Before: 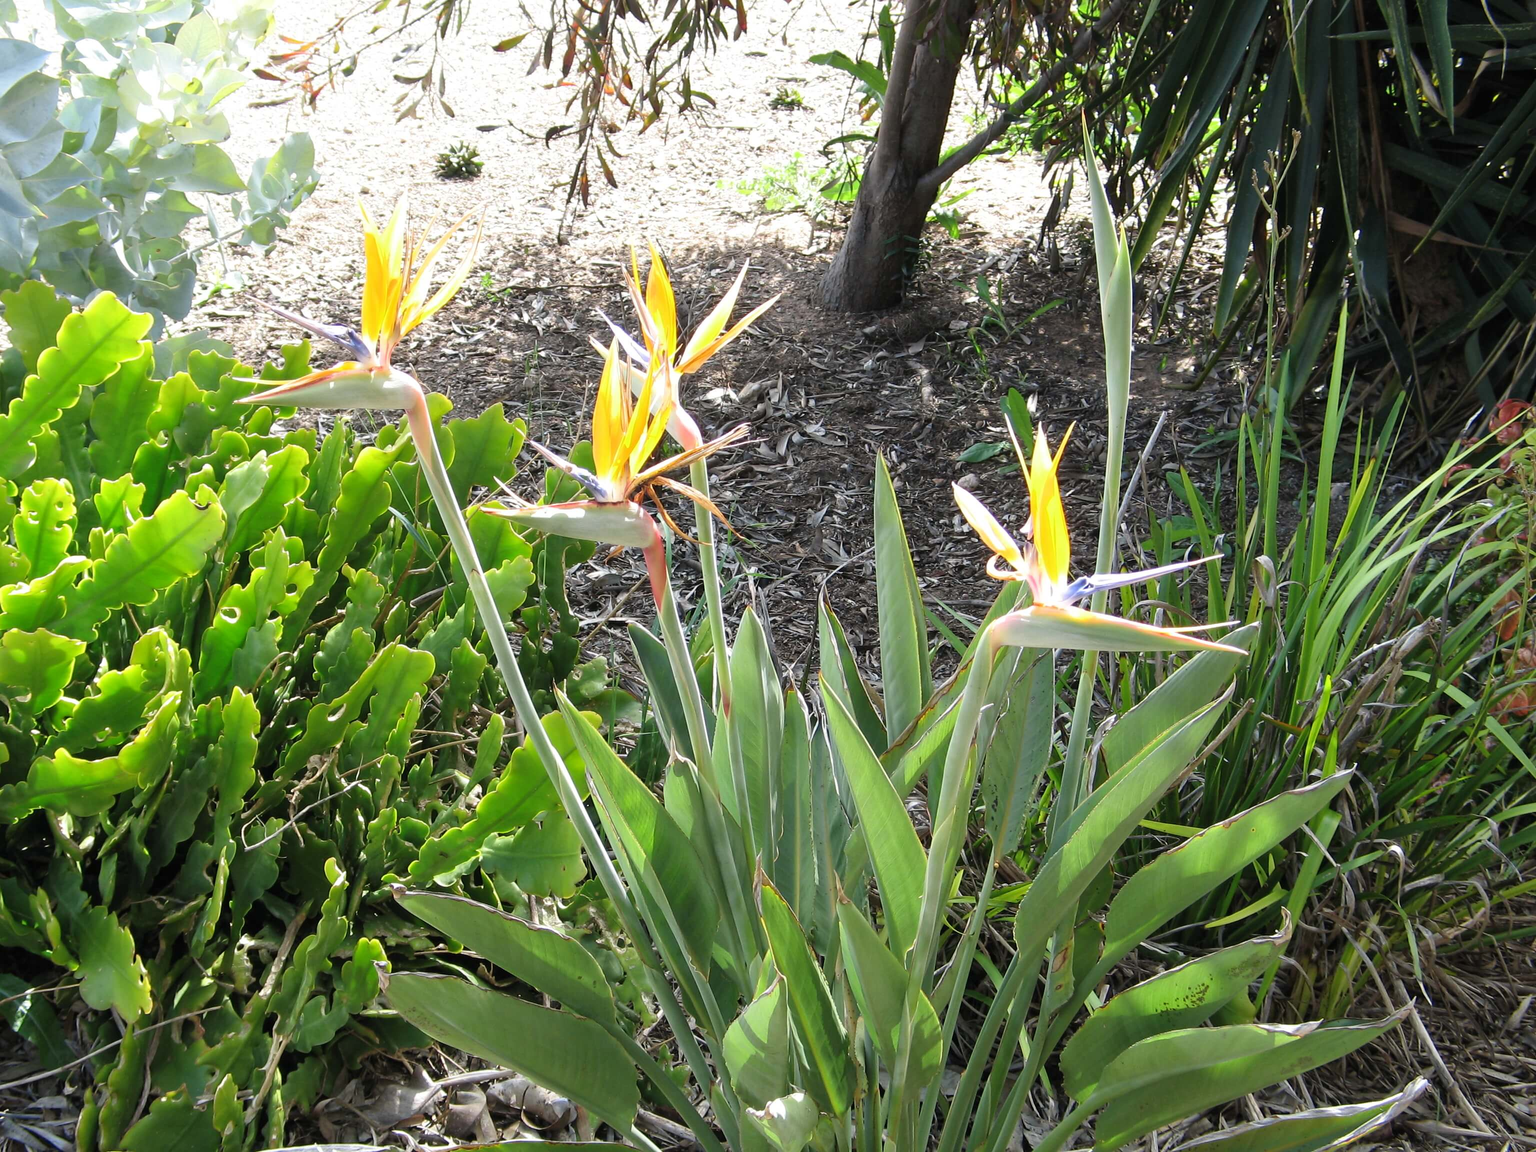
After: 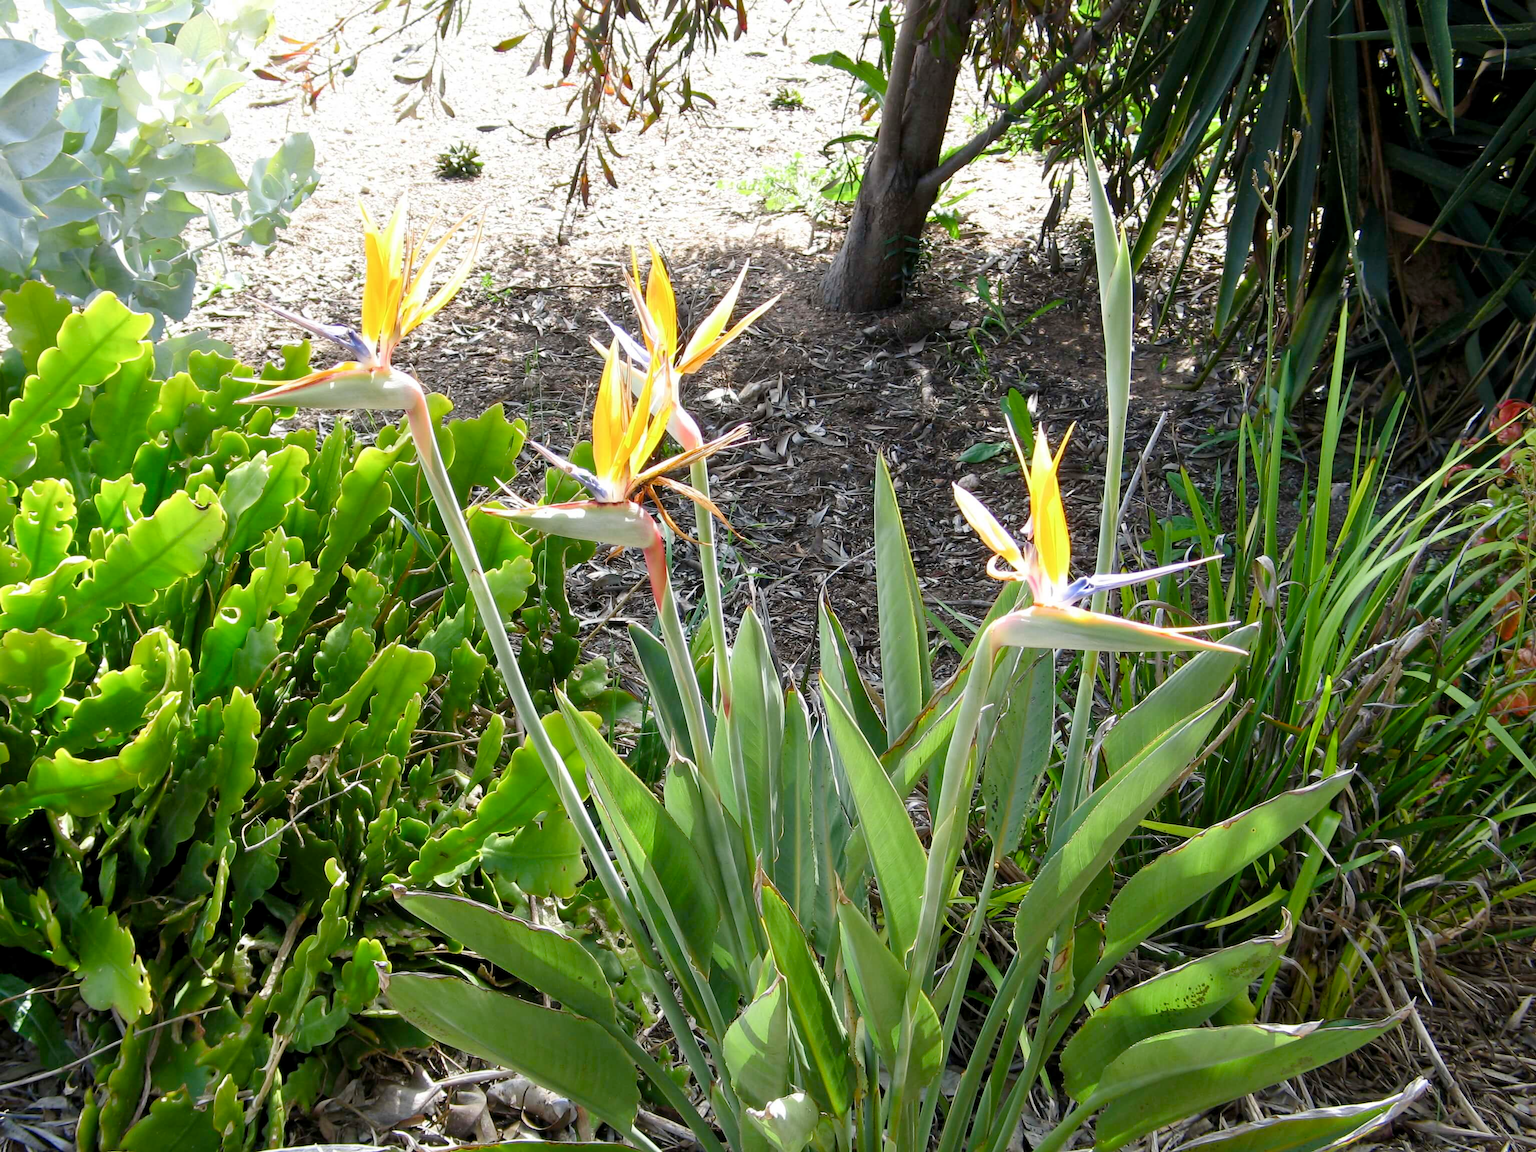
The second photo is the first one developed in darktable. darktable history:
color balance rgb: global offset › luminance -0.361%, perceptual saturation grading › global saturation 20%, perceptual saturation grading › highlights -24.763%, perceptual saturation grading › shadows 24.872%
